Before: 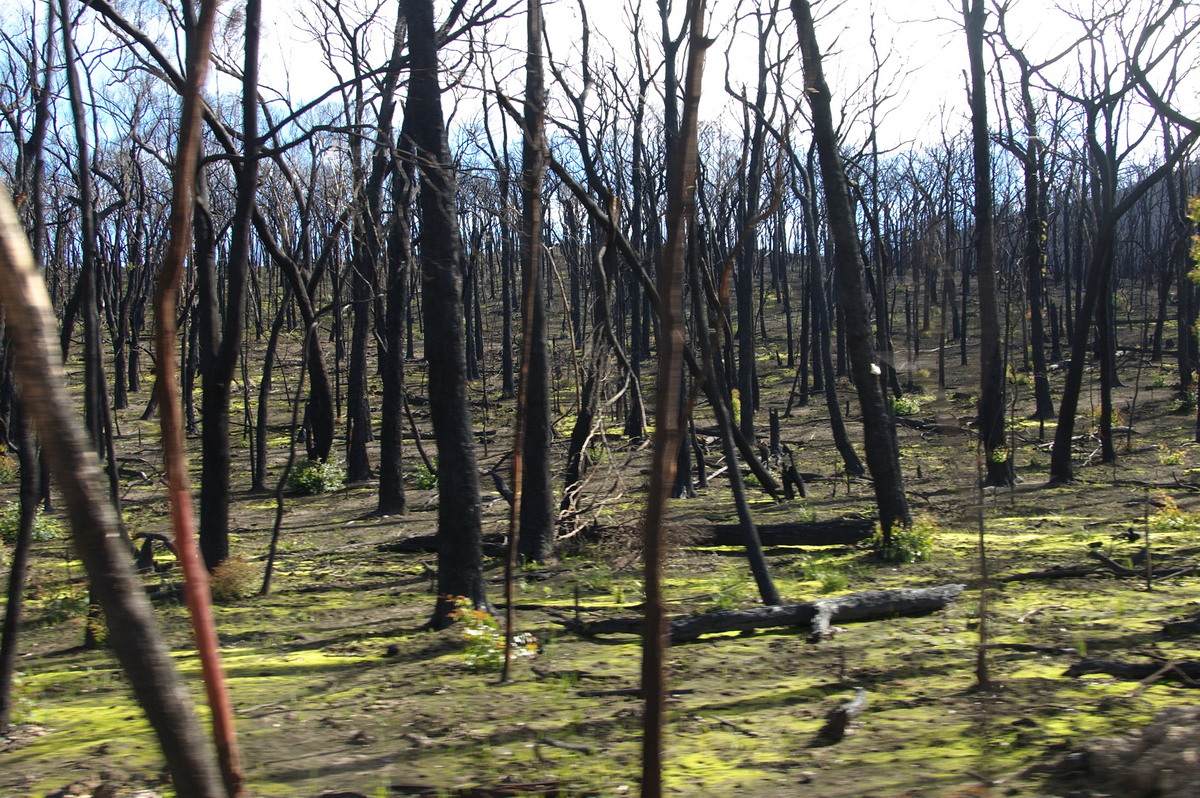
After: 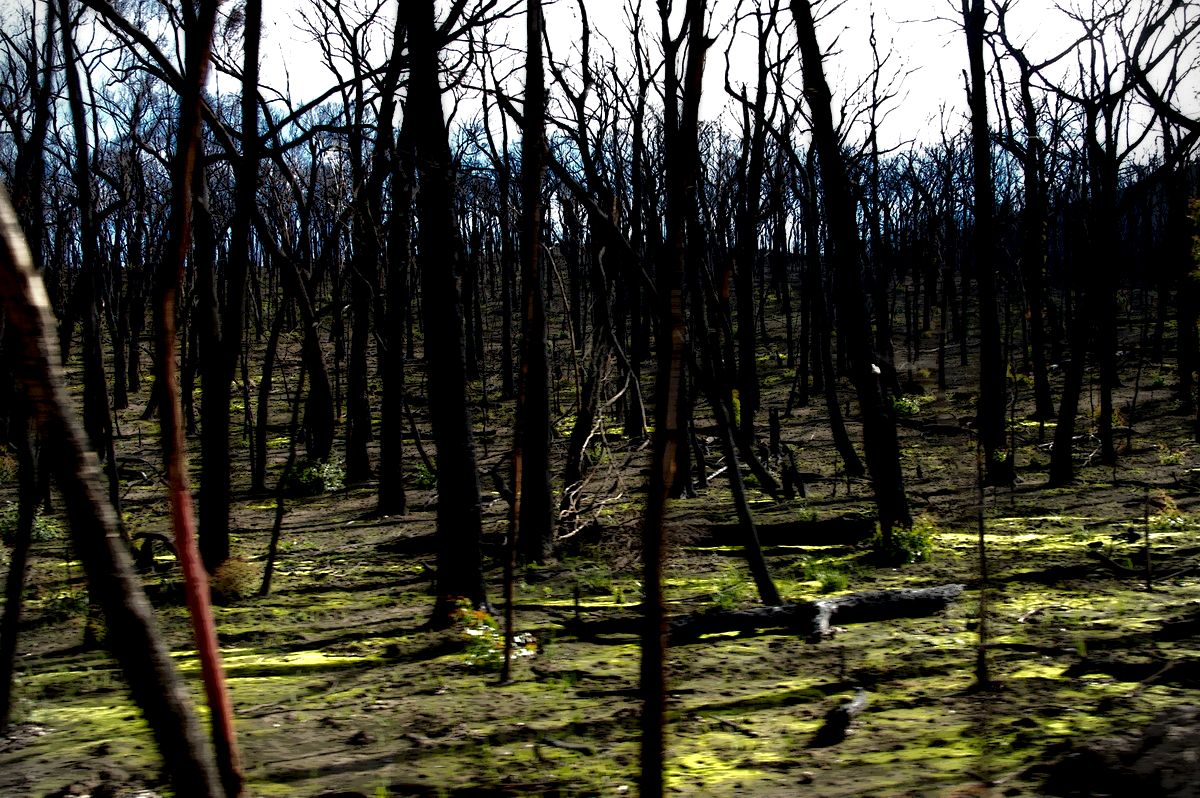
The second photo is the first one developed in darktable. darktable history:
vignetting: dithering 16-bit output
local contrast: highlights 5%, shadows 230%, detail 164%, midtone range 0.004
exposure: exposure 0.607 EV, compensate highlight preservation false
